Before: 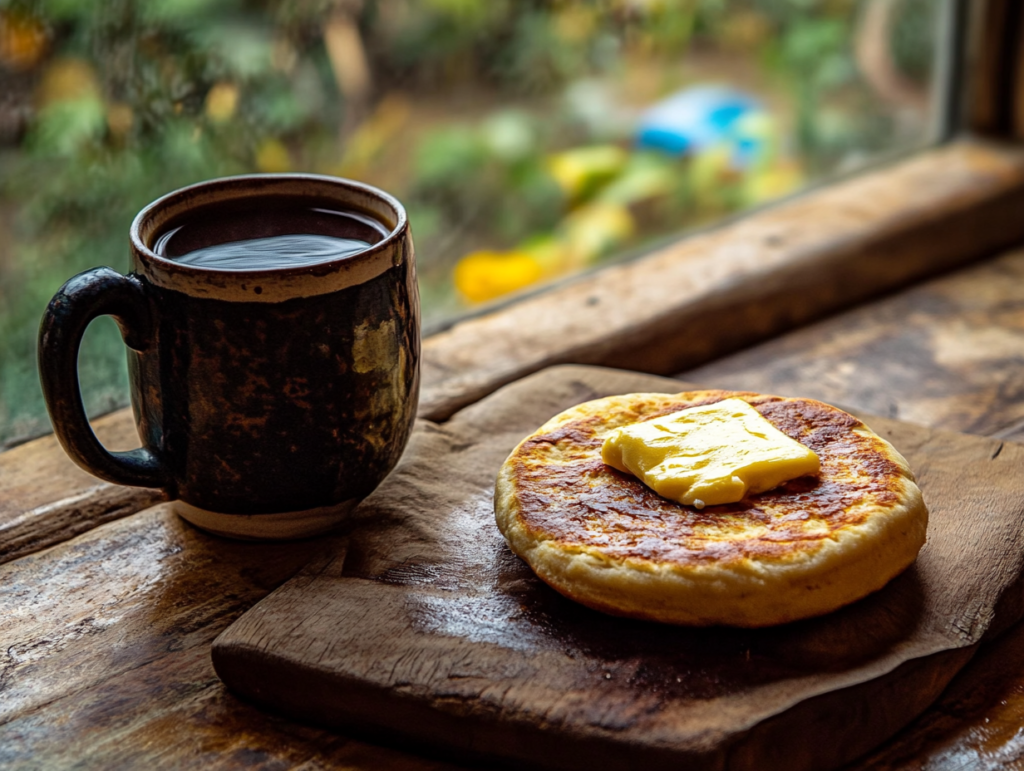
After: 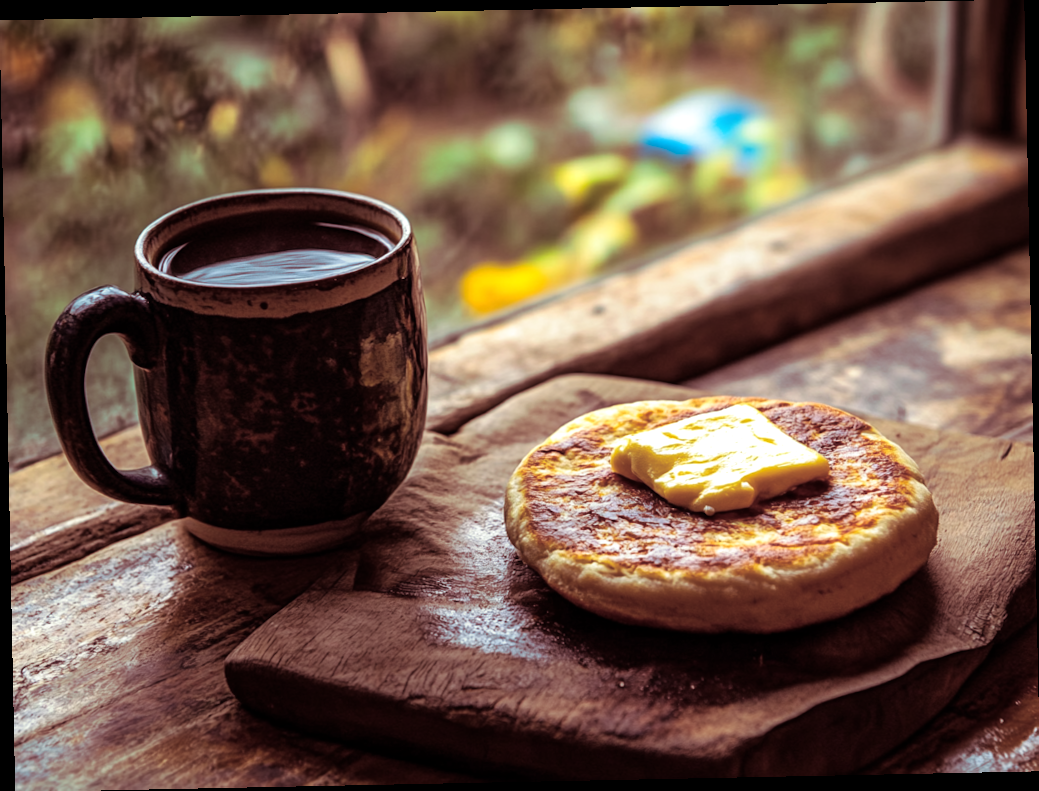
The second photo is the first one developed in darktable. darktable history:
rotate and perspective: rotation -1.17°, automatic cropping off
exposure: exposure 0.258 EV, compensate highlight preservation false
split-toning: on, module defaults
